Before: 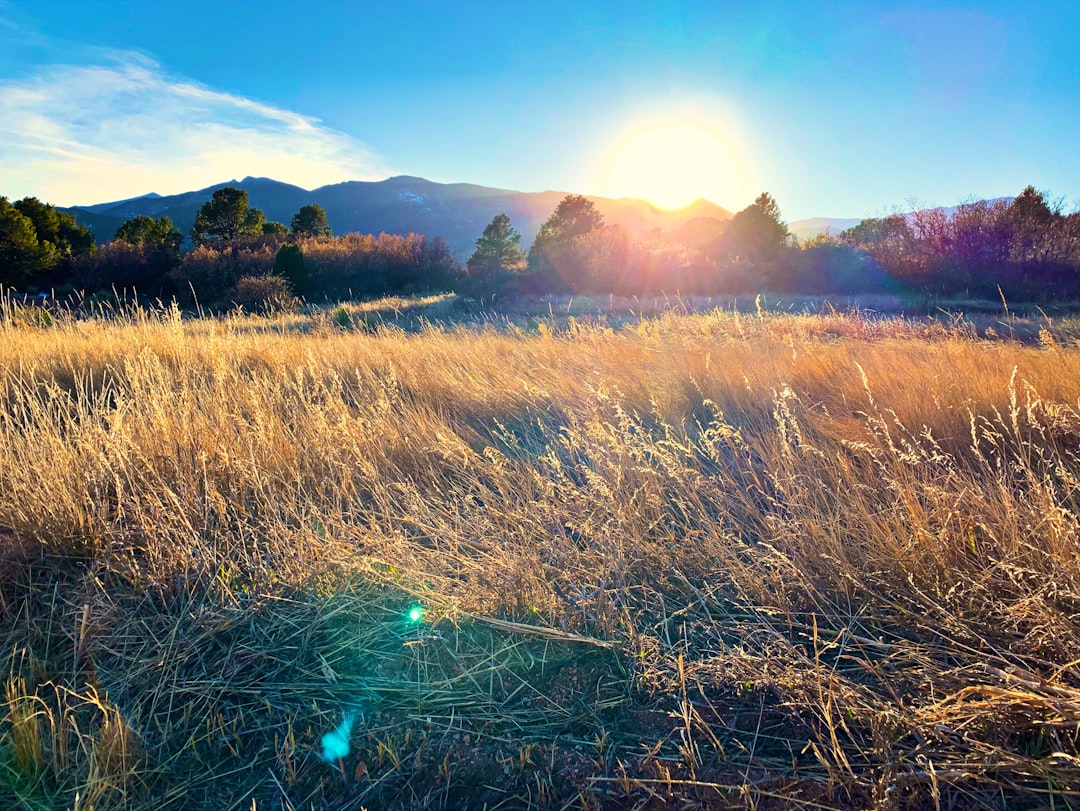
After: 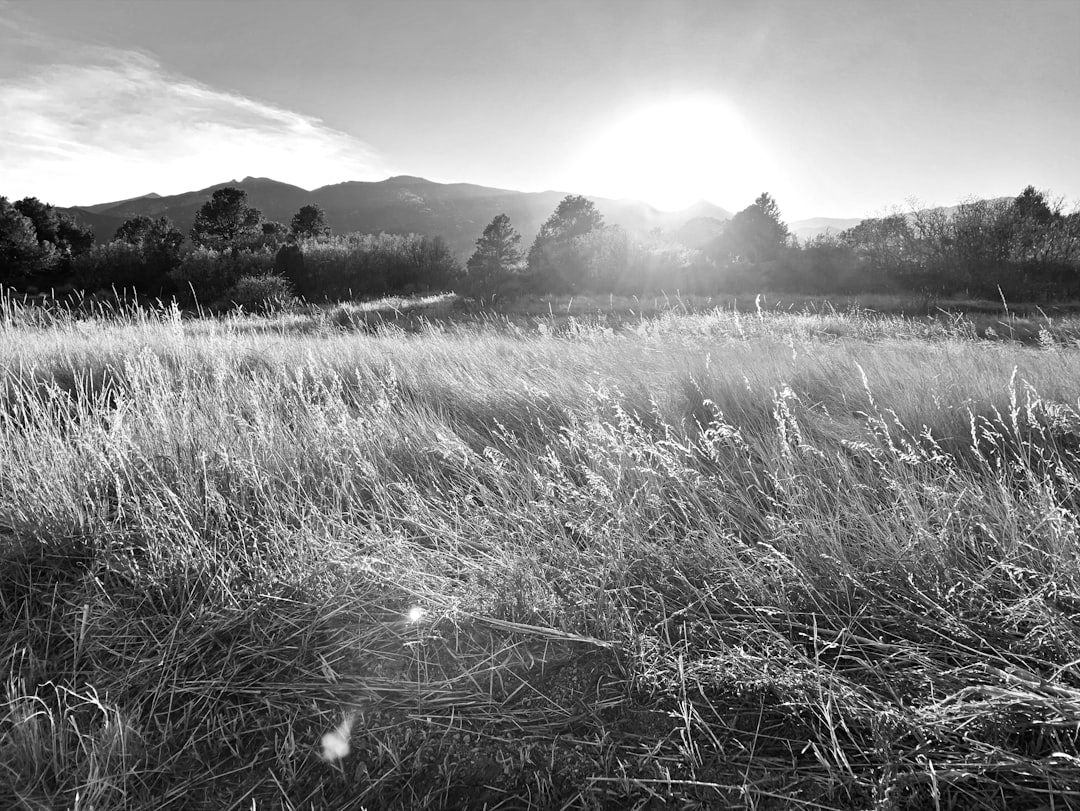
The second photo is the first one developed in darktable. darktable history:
monochrome: on, module defaults
exposure: exposure 0.207 EV, compensate highlight preservation false
color correction: highlights a* -7.23, highlights b* -0.161, shadows a* 20.08, shadows b* 11.73
